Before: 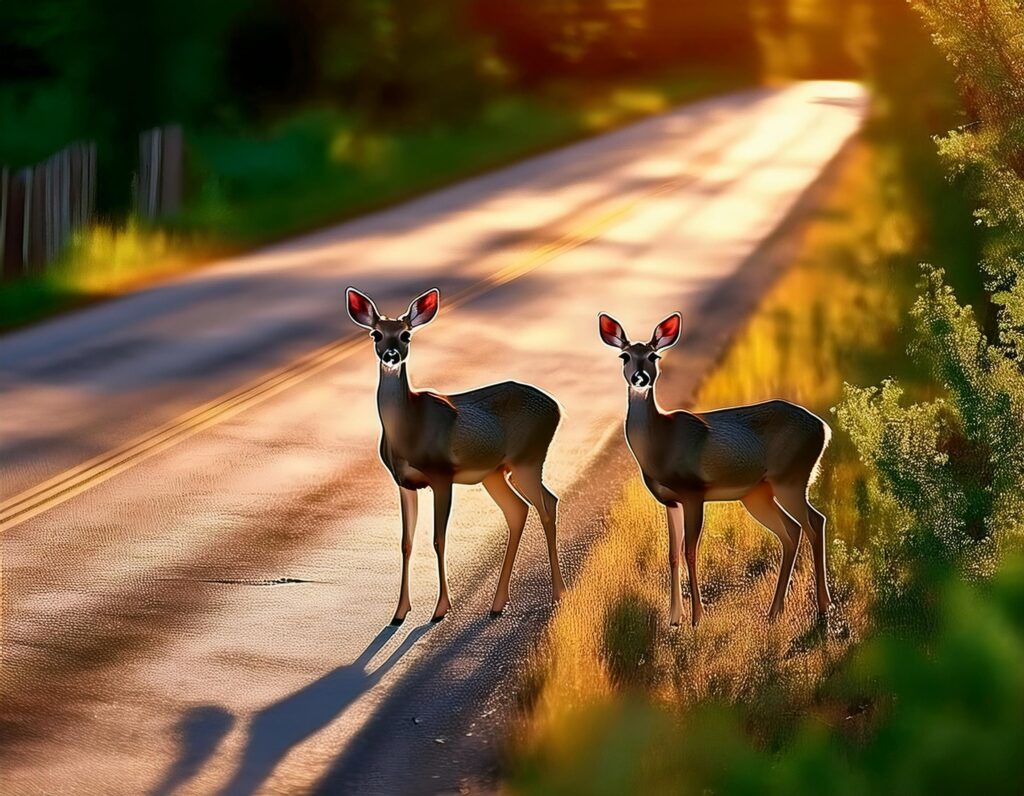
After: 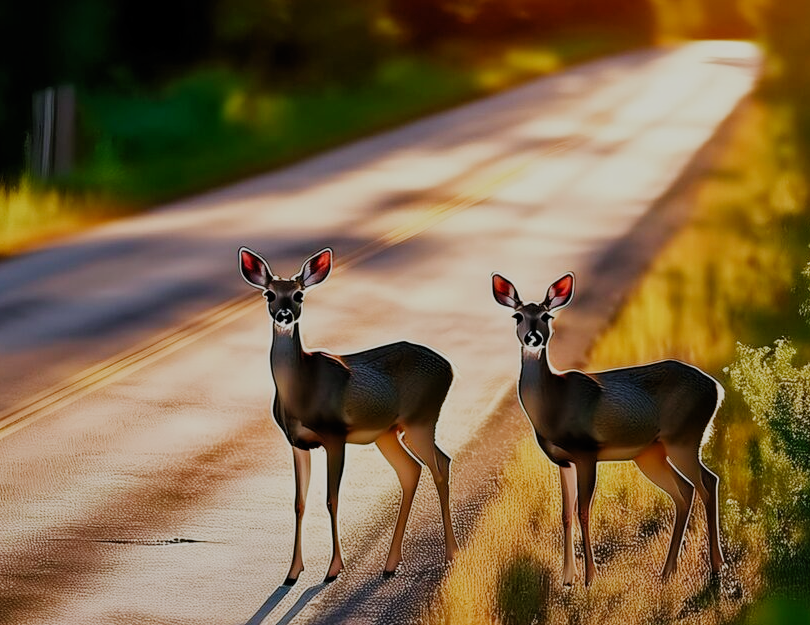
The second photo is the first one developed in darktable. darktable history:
crop and rotate: left 10.453%, top 5.146%, right 10.434%, bottom 16.223%
filmic rgb: black relative exposure -7.65 EV, white relative exposure 4.56 EV, hardness 3.61, preserve chrominance no, color science v5 (2021), contrast in shadows safe, contrast in highlights safe
